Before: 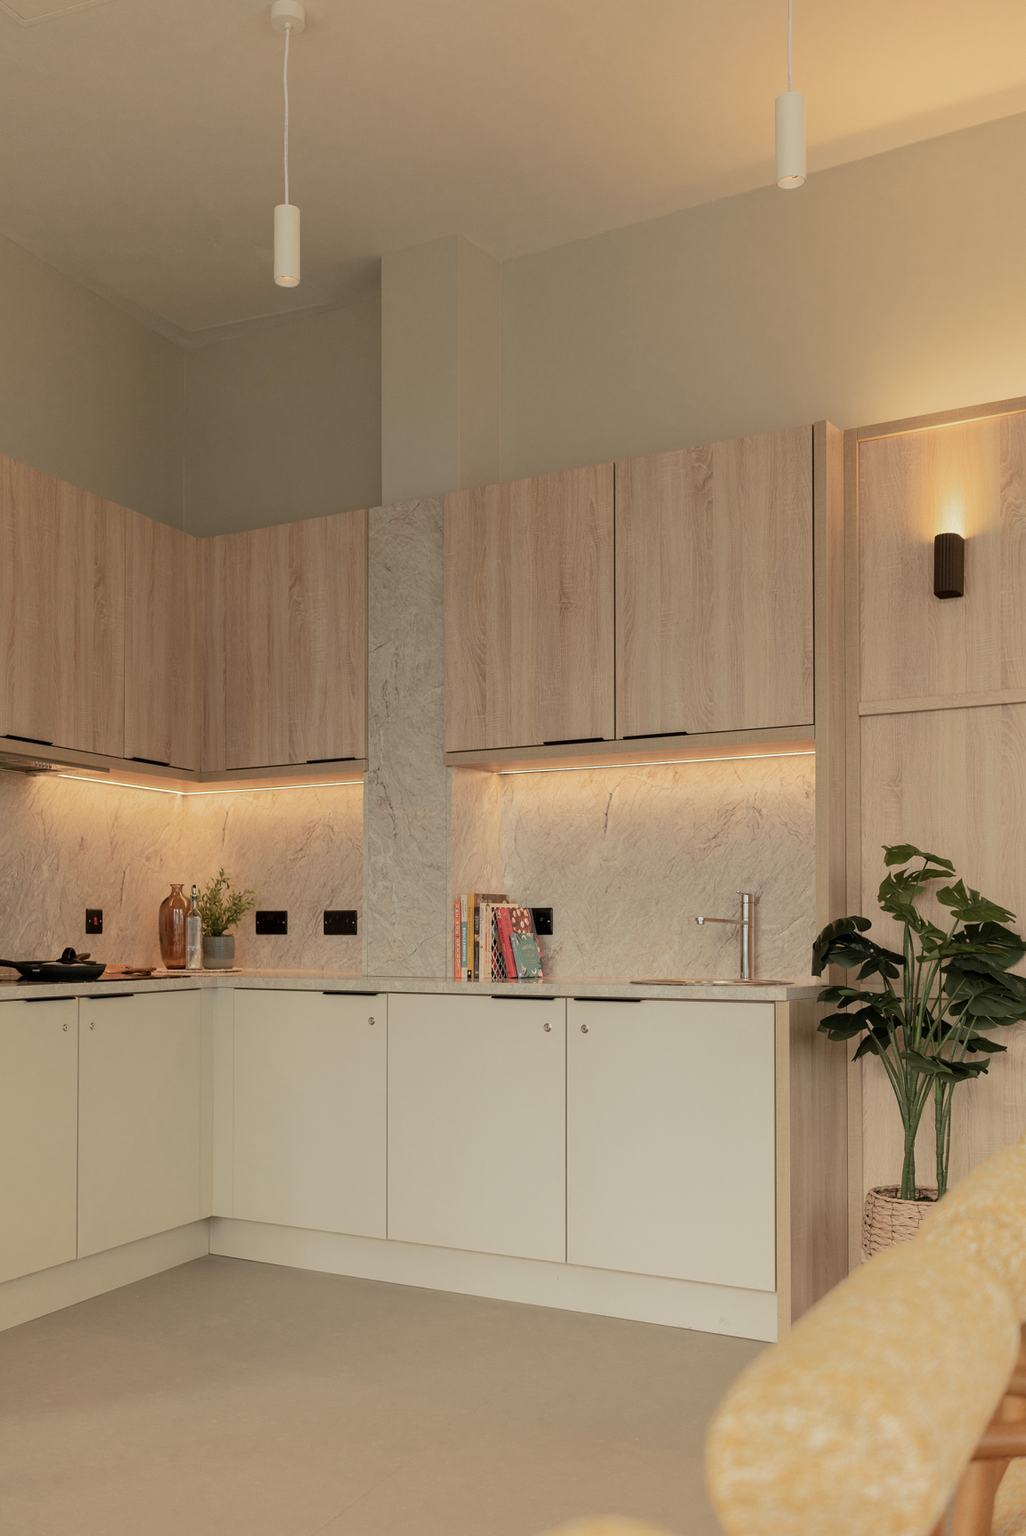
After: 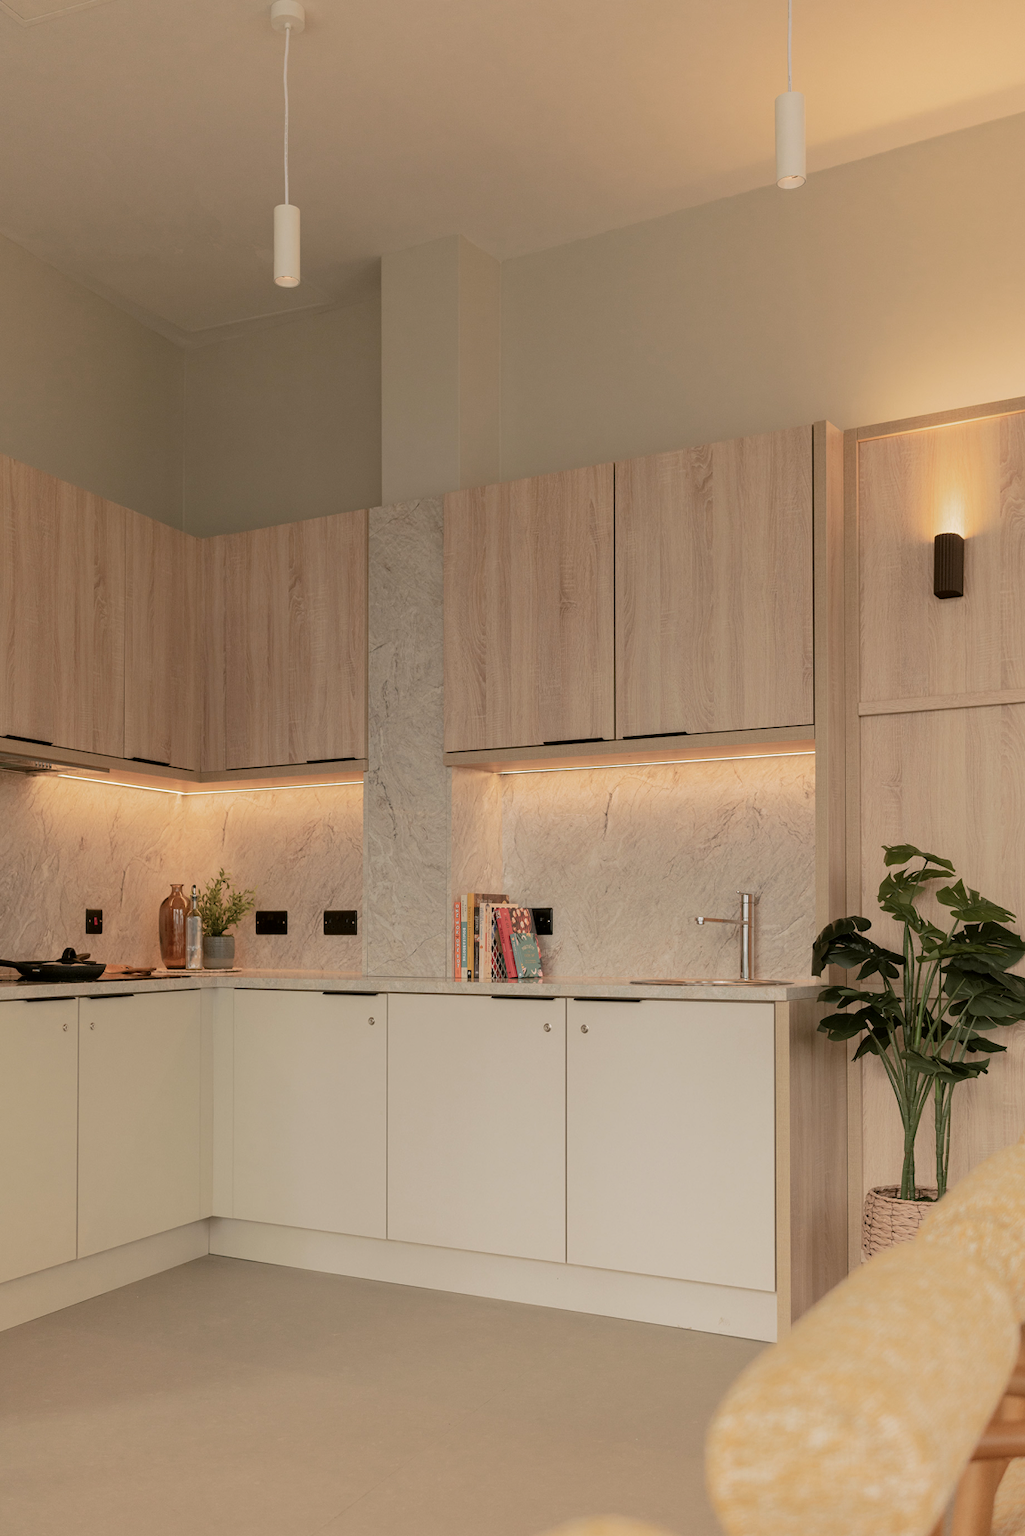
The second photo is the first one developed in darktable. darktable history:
color correction: highlights a* 3.03, highlights b* -1.28, shadows a* -0.098, shadows b* 2.34, saturation 0.98
